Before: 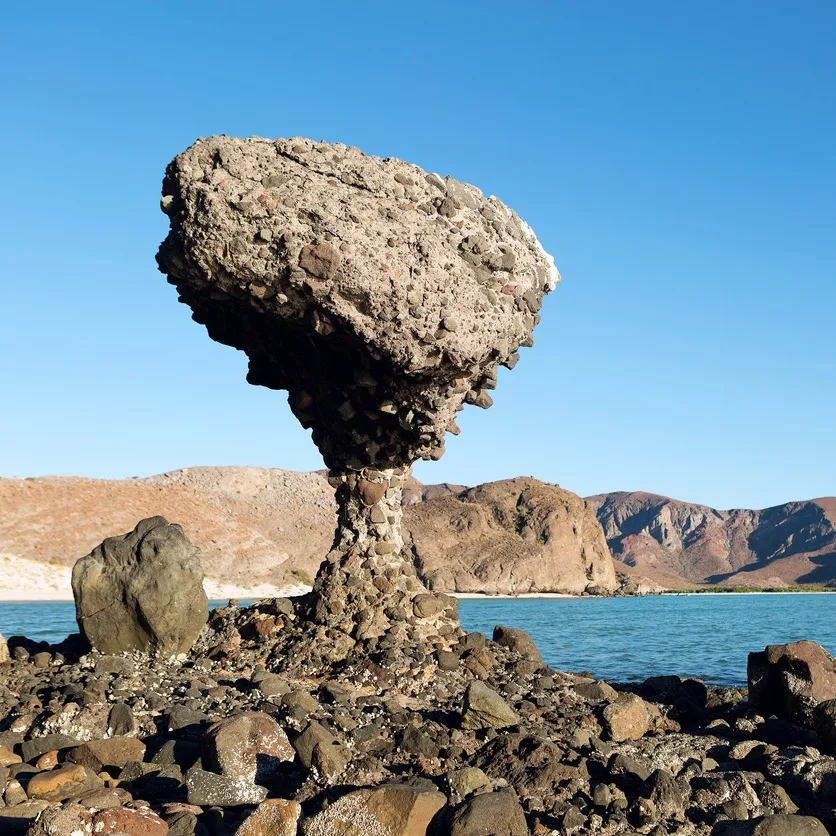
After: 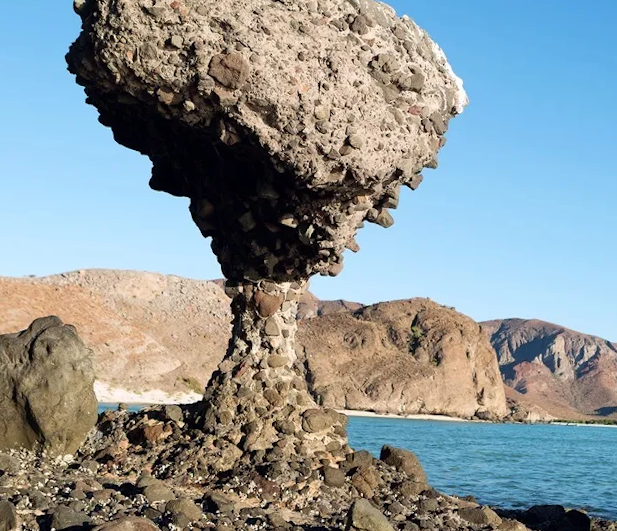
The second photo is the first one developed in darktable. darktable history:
crop and rotate: angle -3.32°, left 9.851%, top 20.649%, right 12.16%, bottom 12.134%
